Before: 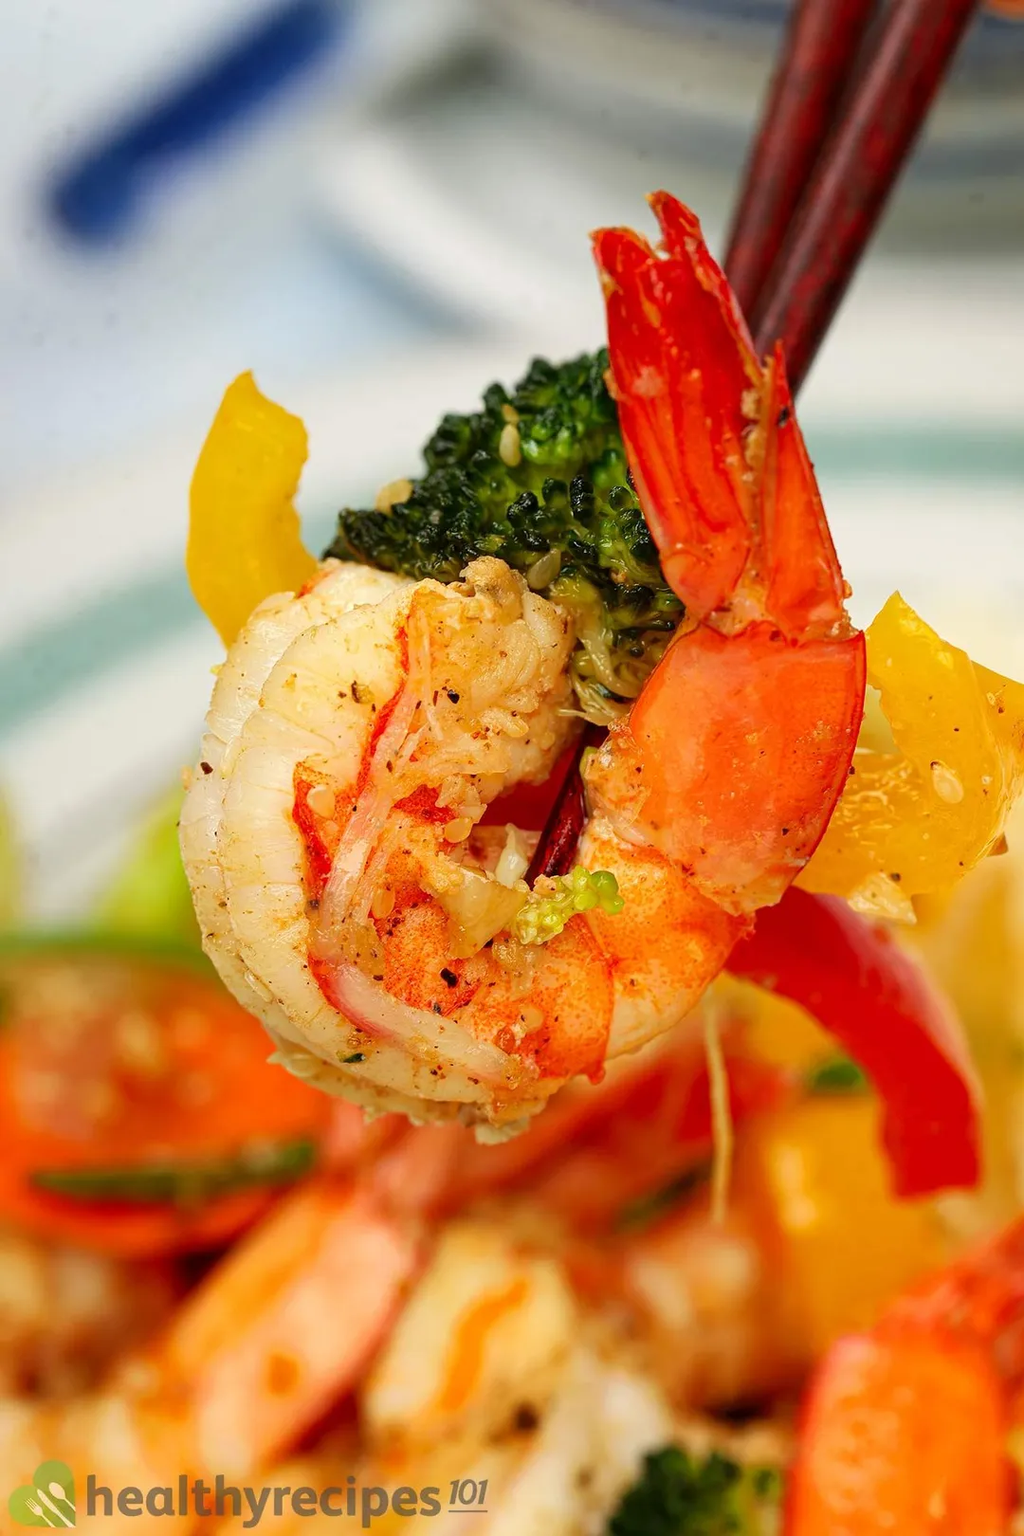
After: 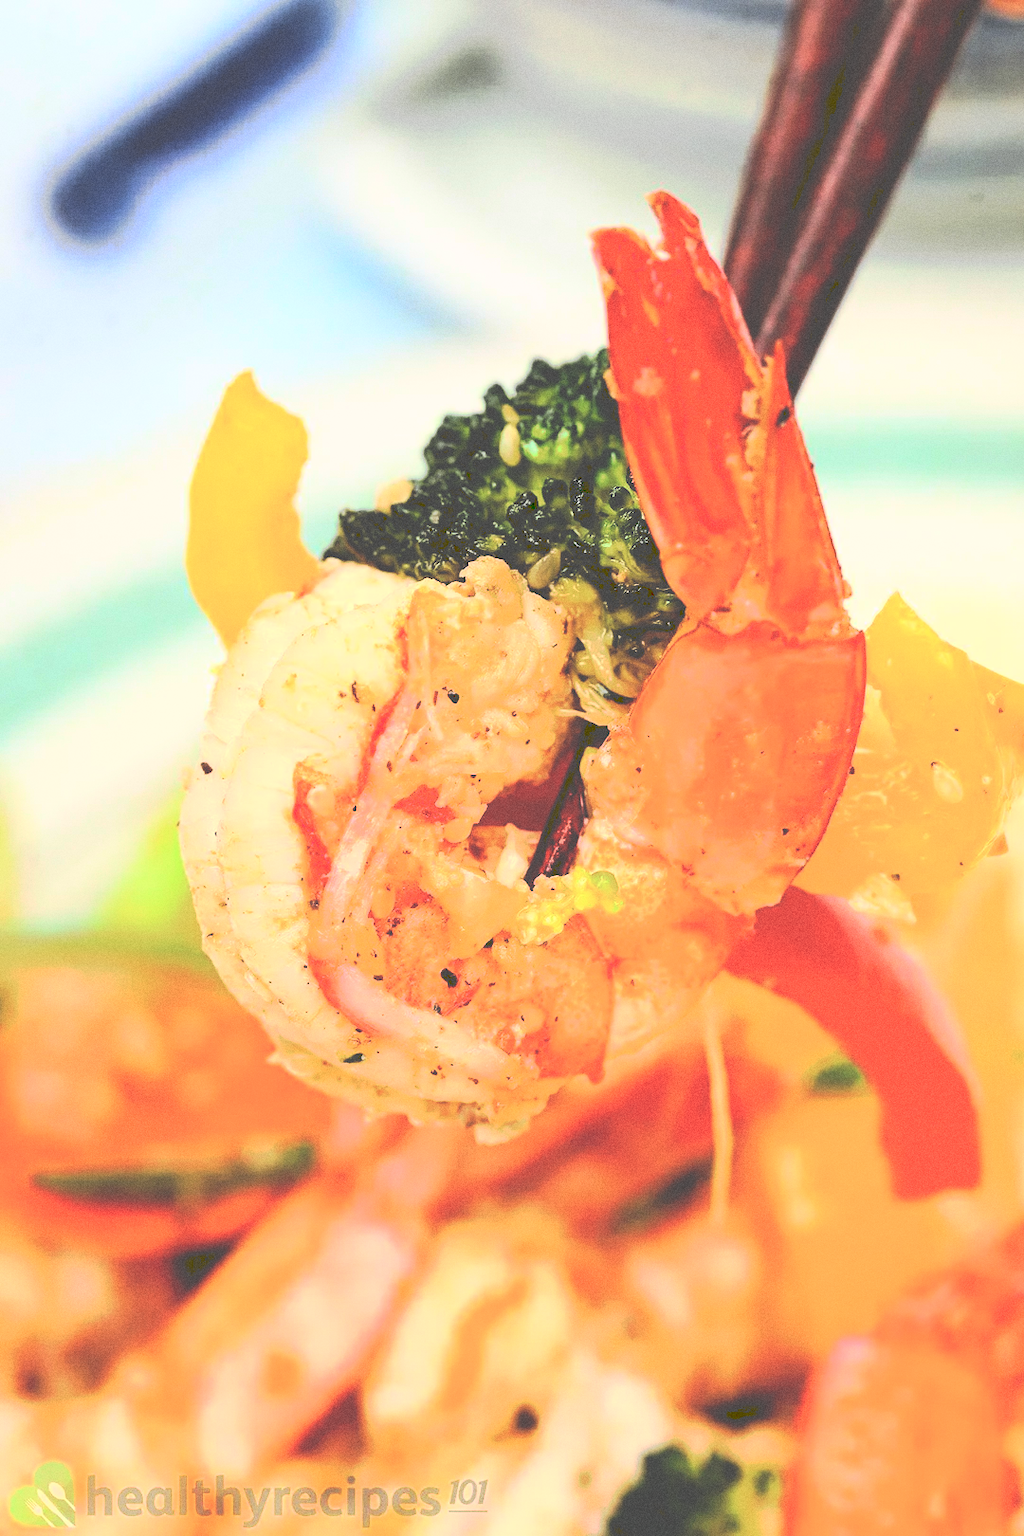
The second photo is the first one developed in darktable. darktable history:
rgb curve: curves: ch0 [(0, 0) (0.21, 0.15) (0.24, 0.21) (0.5, 0.75) (0.75, 0.96) (0.89, 0.99) (1, 1)]; ch1 [(0, 0.02) (0.21, 0.13) (0.25, 0.2) (0.5, 0.67) (0.75, 0.9) (0.89, 0.97) (1, 1)]; ch2 [(0, 0.02) (0.21, 0.13) (0.25, 0.2) (0.5, 0.67) (0.75, 0.9) (0.89, 0.97) (1, 1)], compensate middle gray true
grain: coarseness 0.09 ISO
tone curve: curves: ch0 [(0, 0) (0.003, 0.313) (0.011, 0.317) (0.025, 0.317) (0.044, 0.322) (0.069, 0.327) (0.1, 0.335) (0.136, 0.347) (0.177, 0.364) (0.224, 0.384) (0.277, 0.421) (0.335, 0.459) (0.399, 0.501) (0.468, 0.554) (0.543, 0.611) (0.623, 0.679) (0.709, 0.751) (0.801, 0.804) (0.898, 0.844) (1, 1)], preserve colors none
